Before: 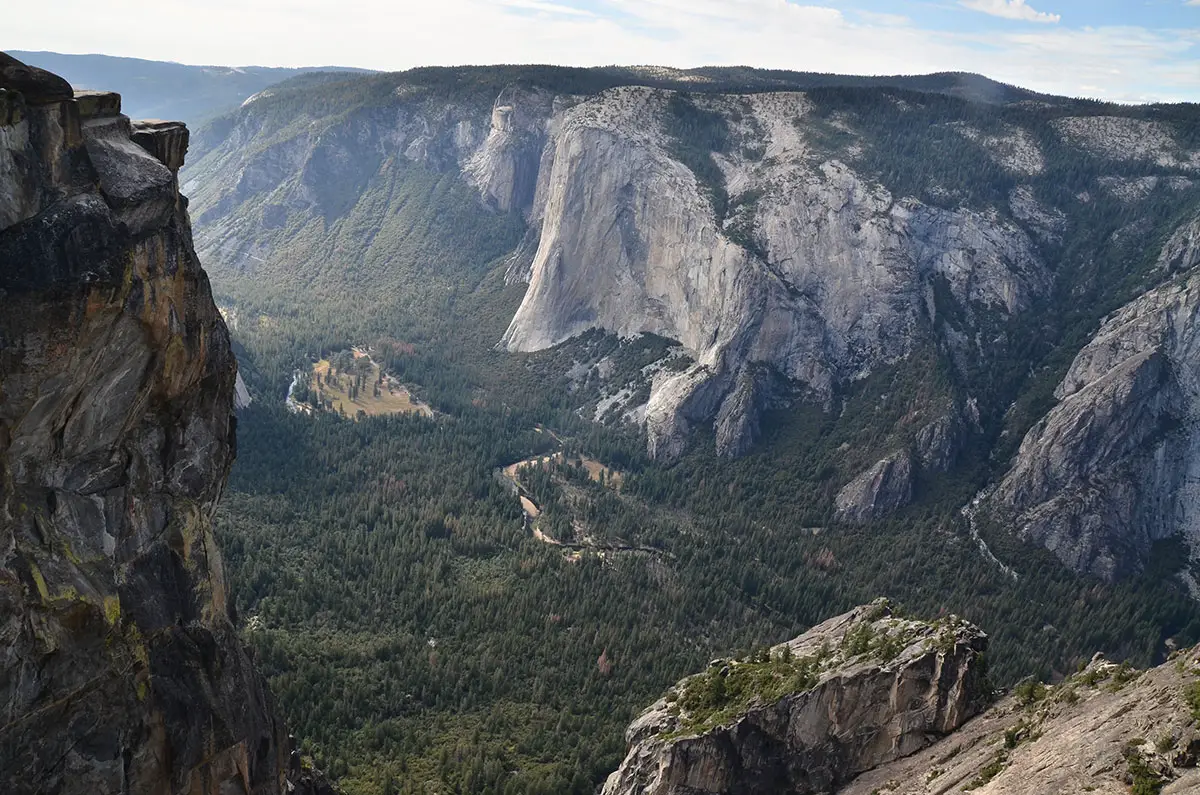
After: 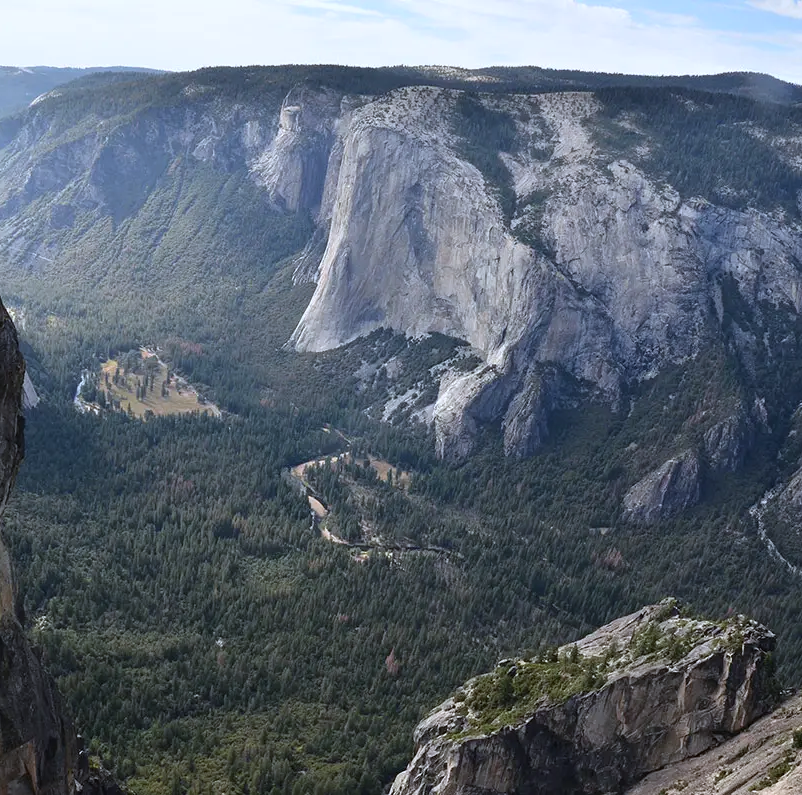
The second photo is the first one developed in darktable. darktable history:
white balance: red 0.954, blue 1.079
crop and rotate: left 17.732%, right 15.423%
